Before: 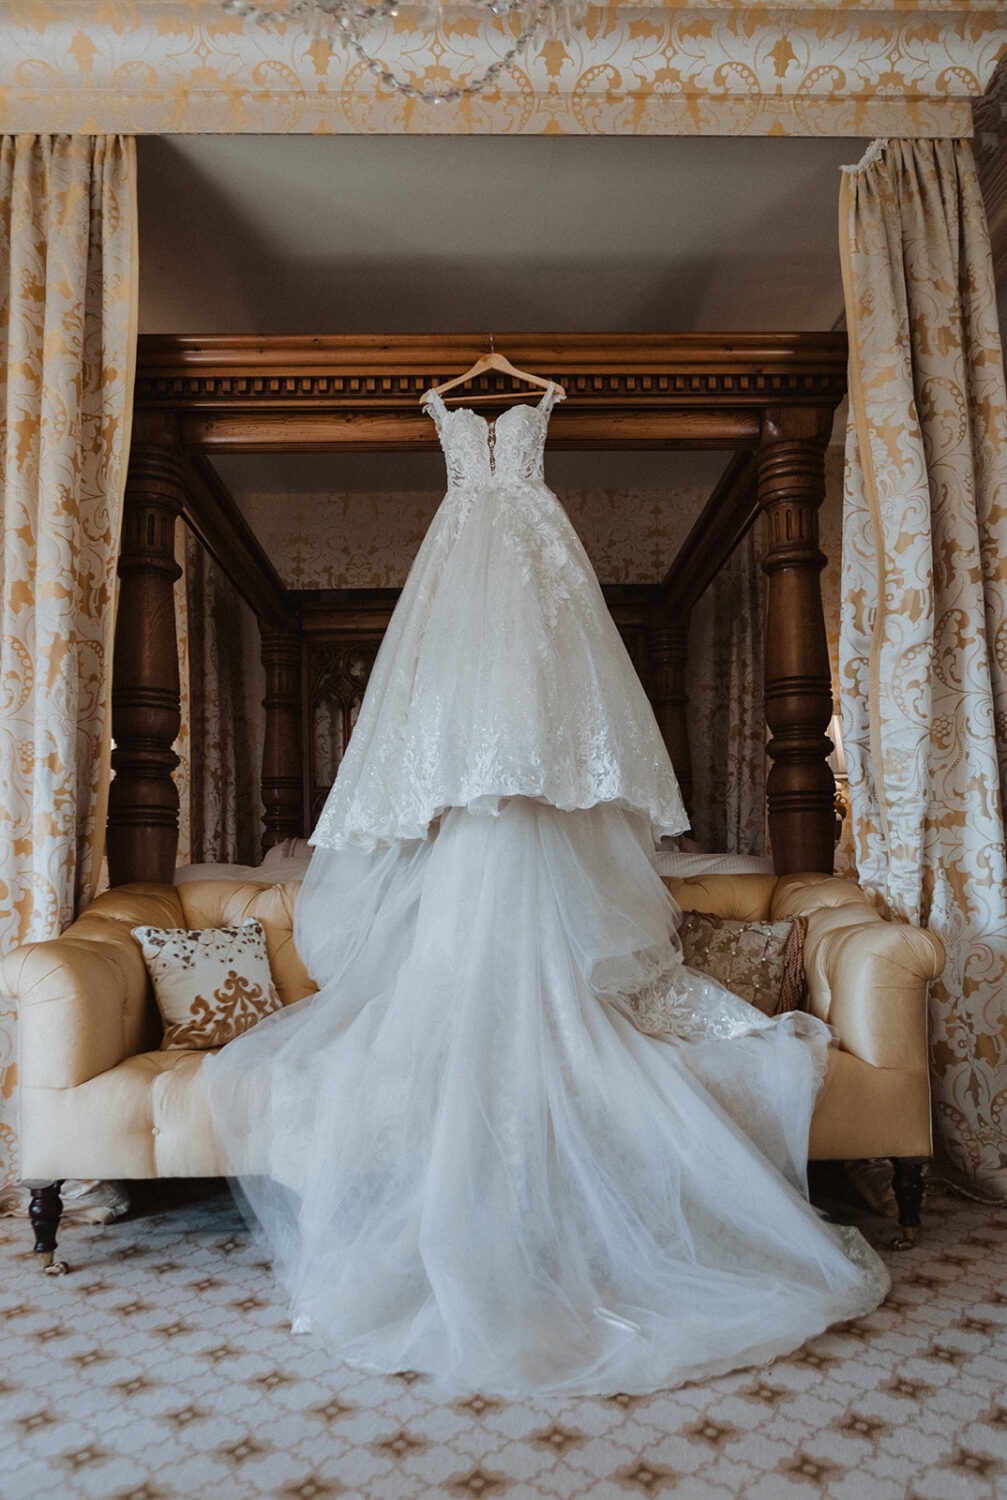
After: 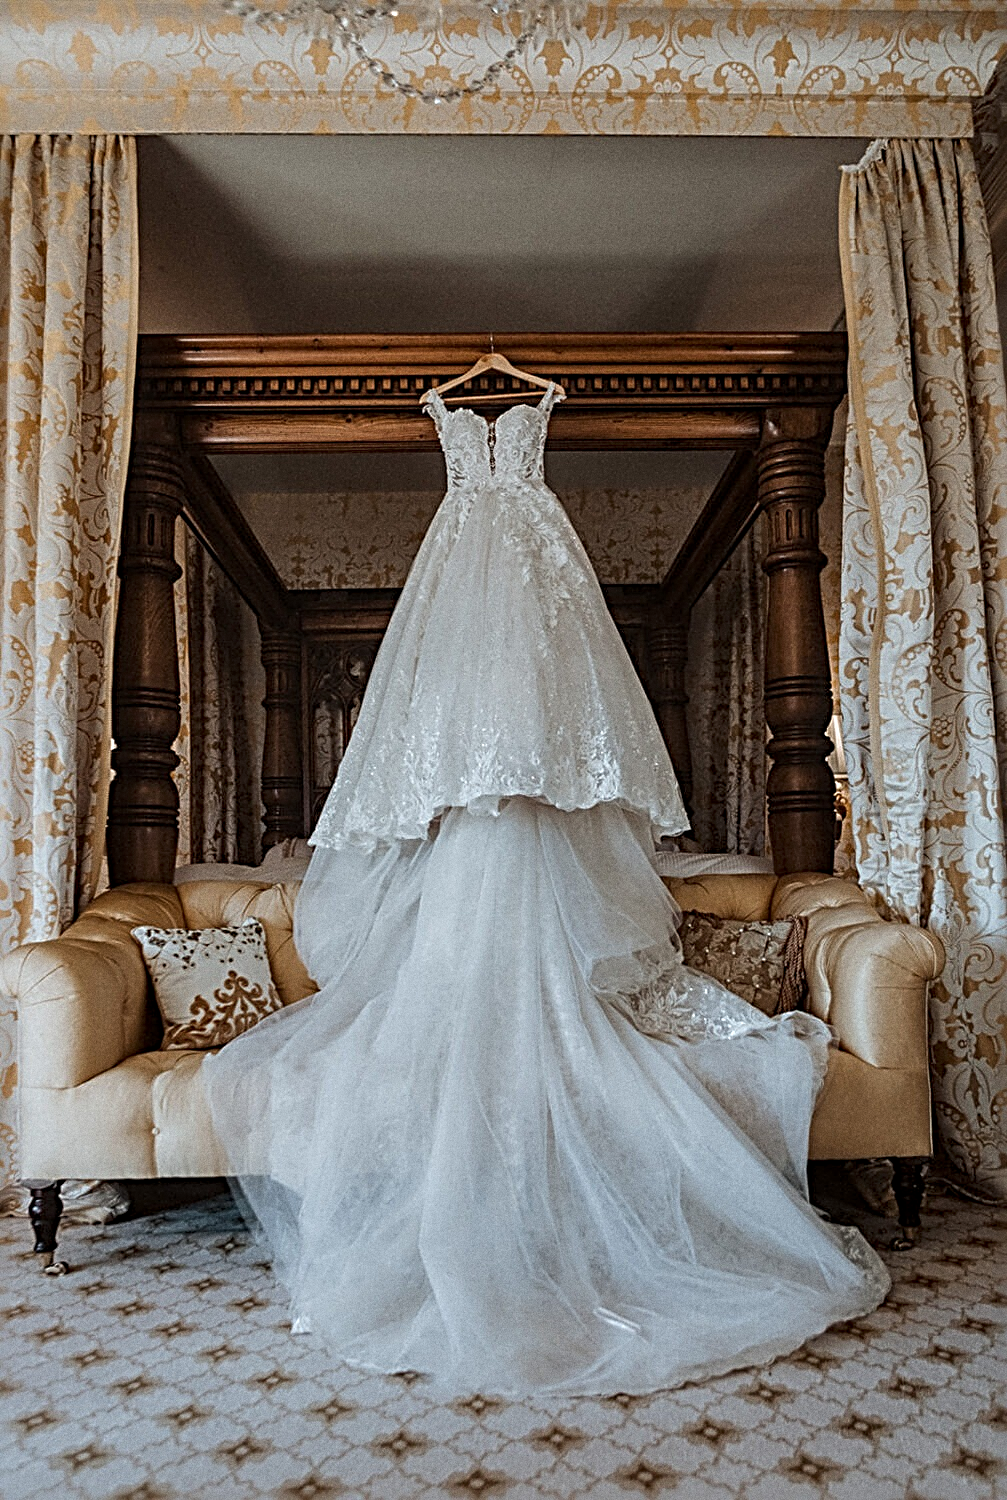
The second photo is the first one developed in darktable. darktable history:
grain: on, module defaults
sharpen: radius 3.69, amount 0.928
local contrast: on, module defaults
